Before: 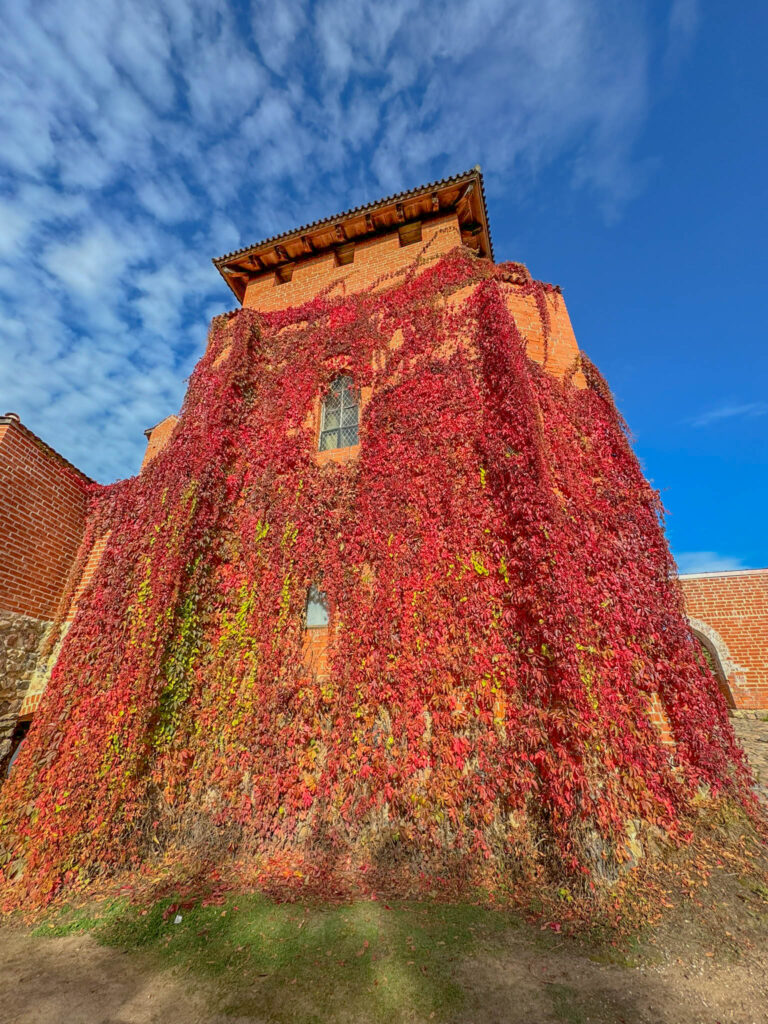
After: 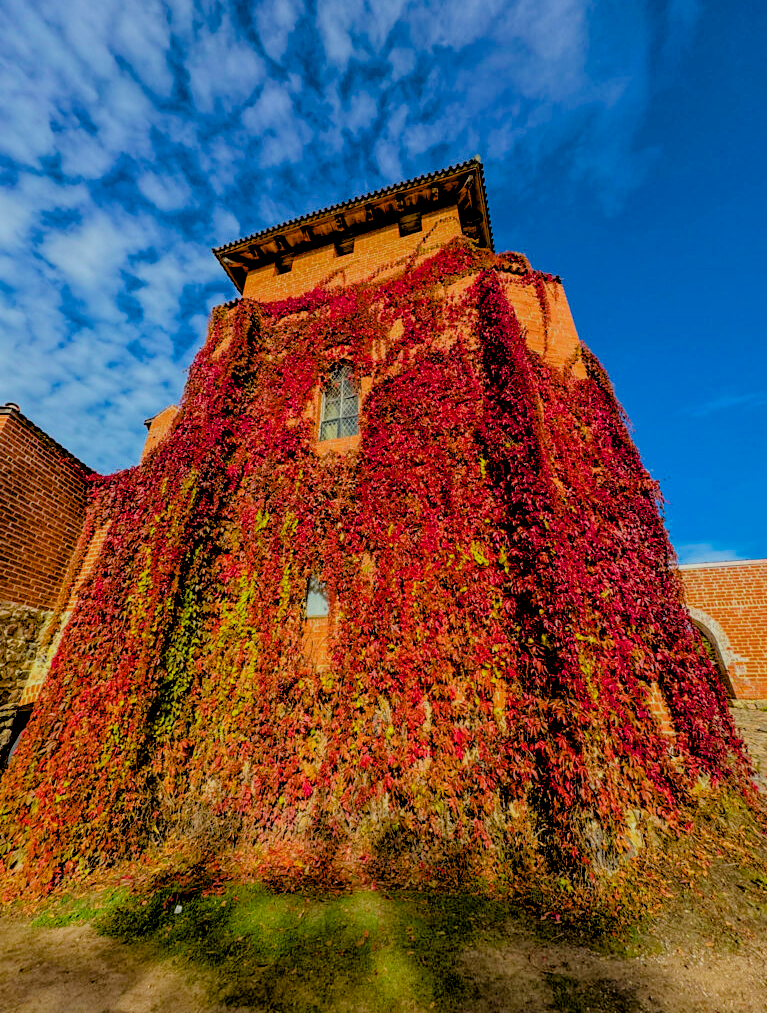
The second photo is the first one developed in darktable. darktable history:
color balance rgb: perceptual saturation grading › global saturation 20%, perceptual saturation grading › highlights -25%, perceptual saturation grading › shadows 50.52%, global vibrance 40.24%
crop: top 1.049%, right 0.001%
filmic rgb: black relative exposure -4.88 EV, hardness 2.82
rgb levels: levels [[0.034, 0.472, 0.904], [0, 0.5, 1], [0, 0.5, 1]]
